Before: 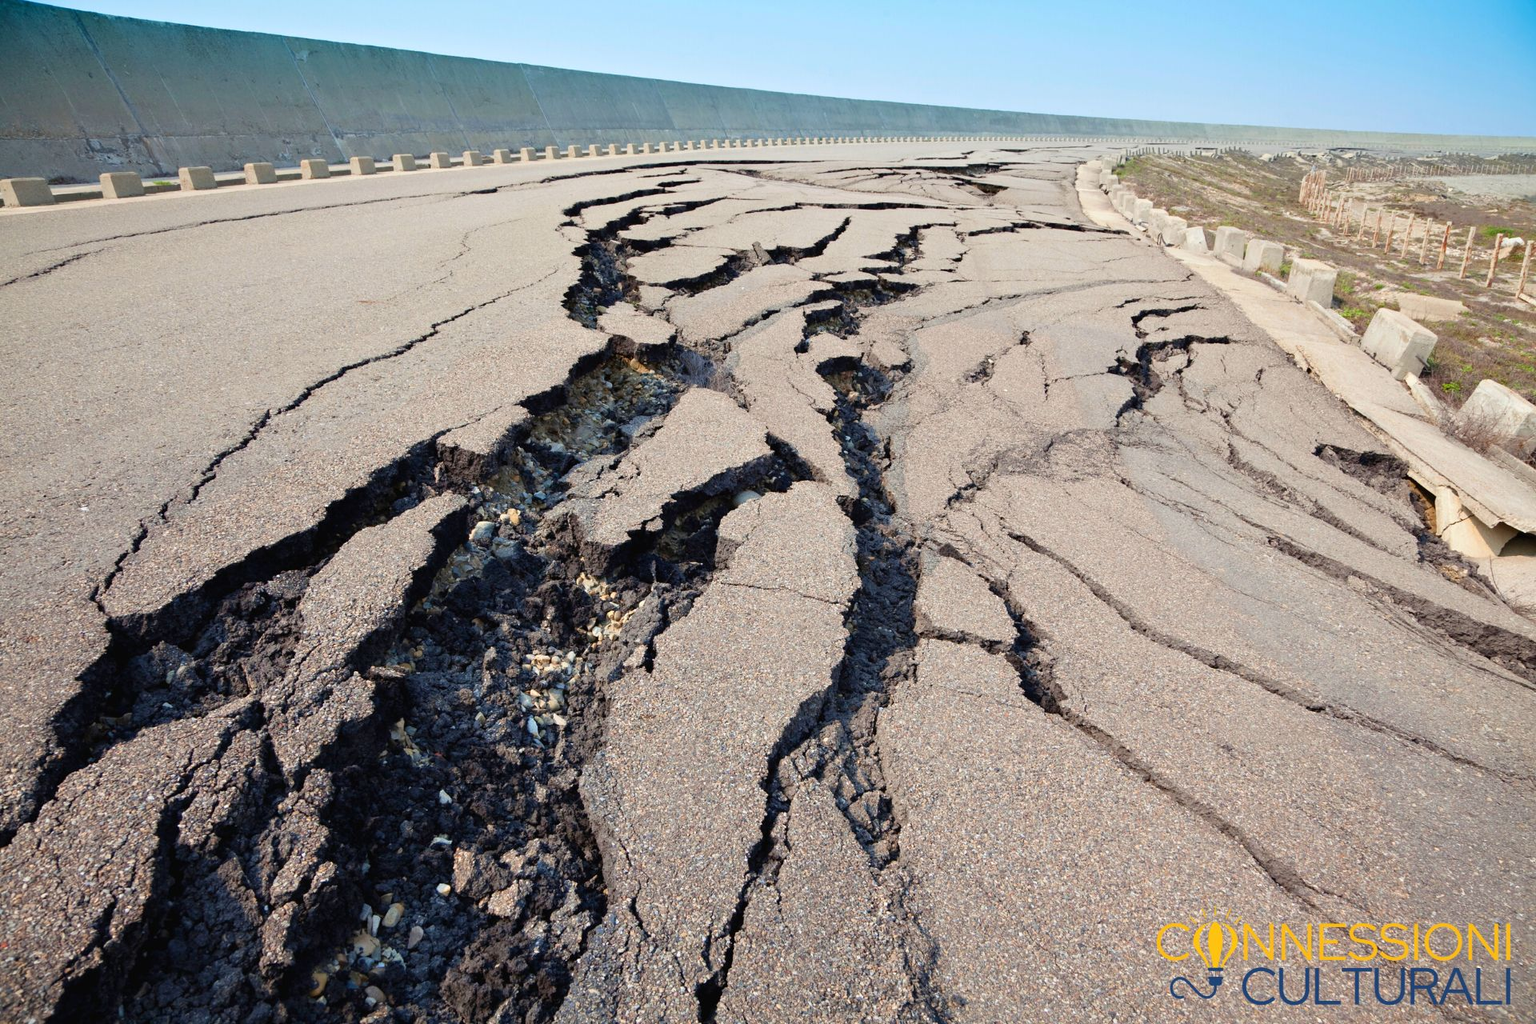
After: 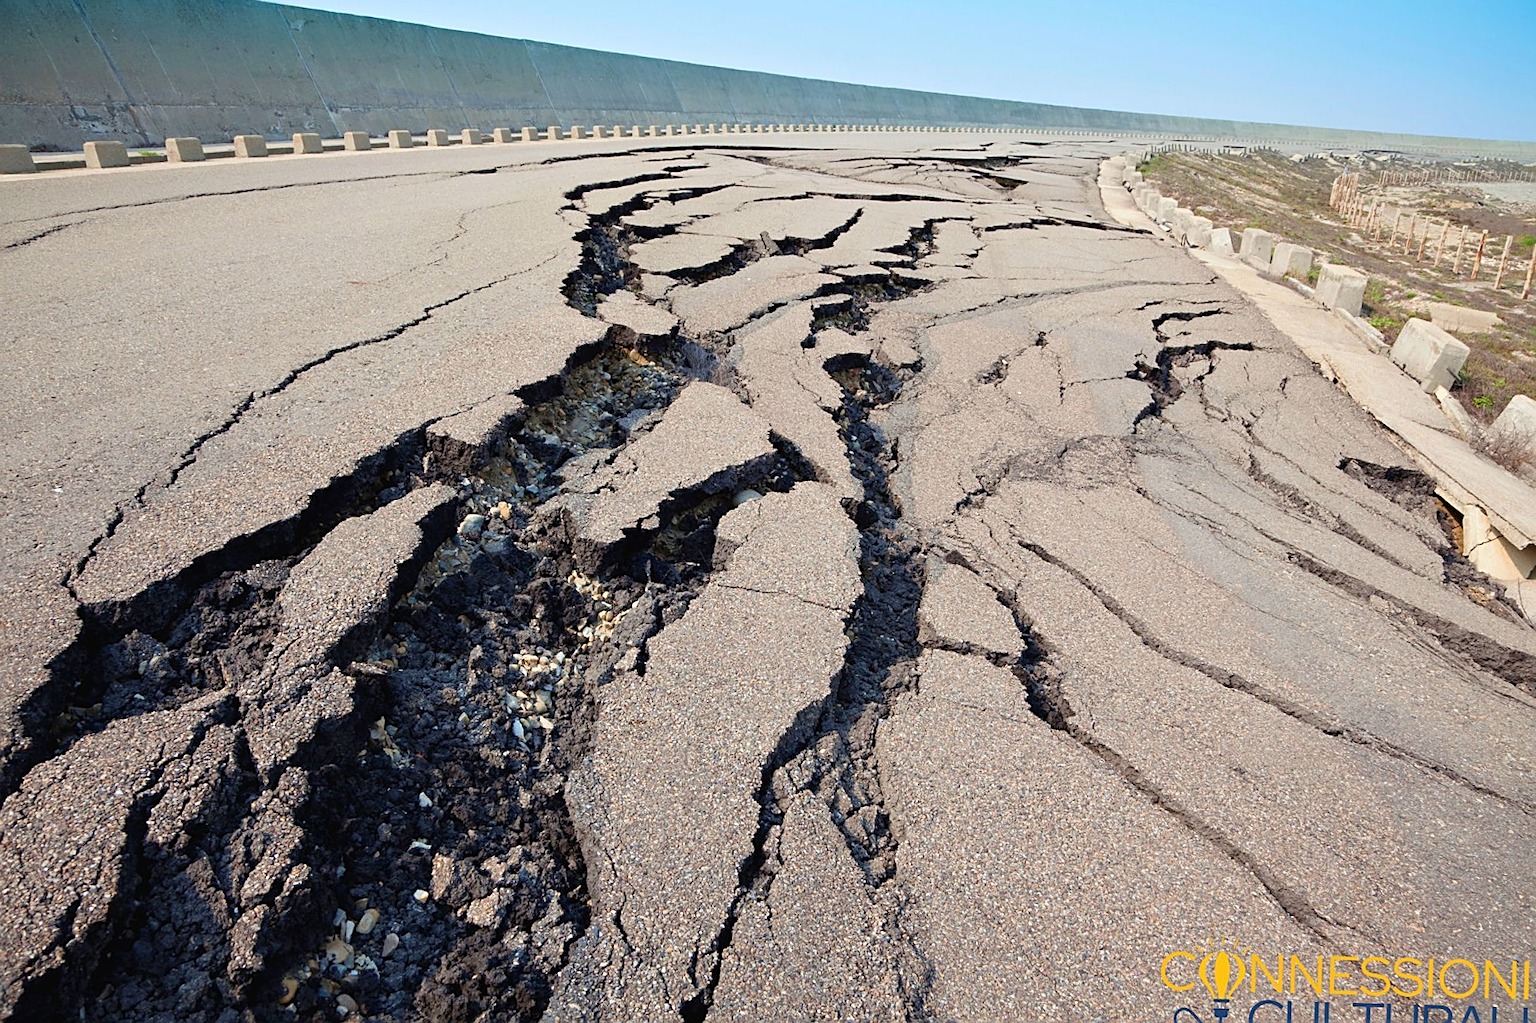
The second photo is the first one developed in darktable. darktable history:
crop and rotate: angle -1.54°
sharpen: on, module defaults
